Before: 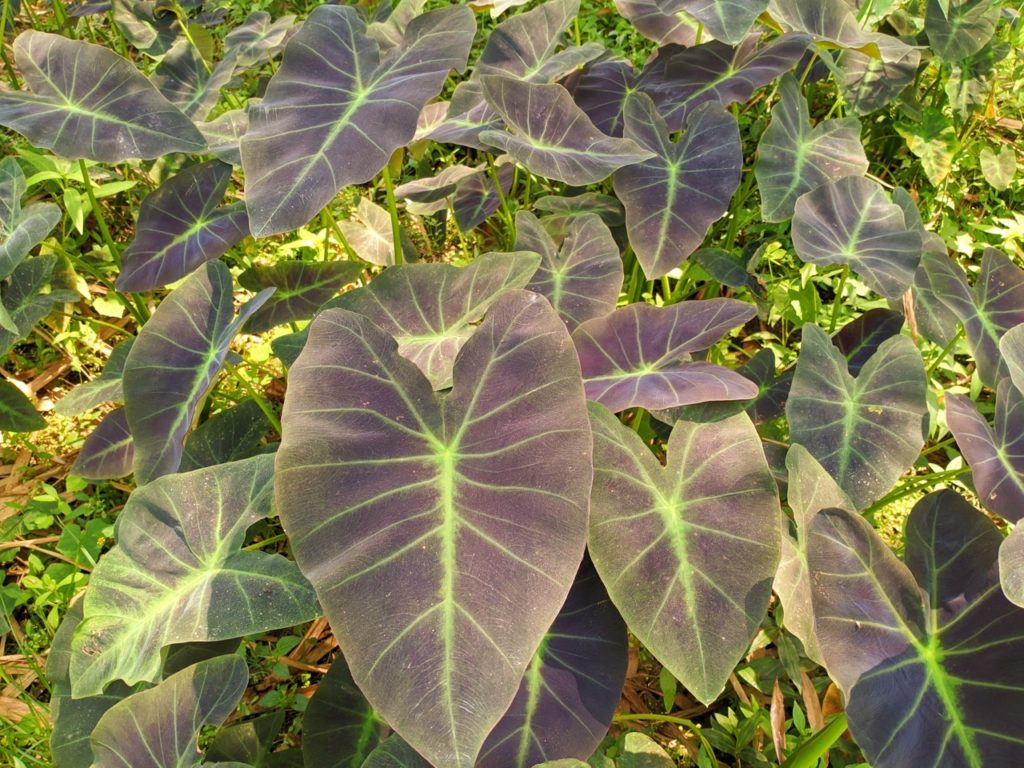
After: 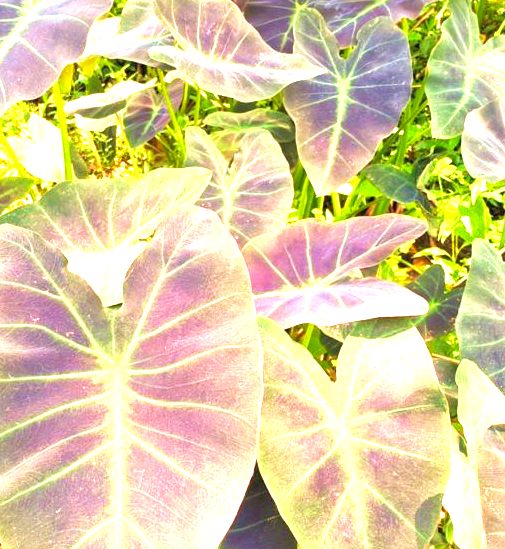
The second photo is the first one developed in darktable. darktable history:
crop: left 32.315%, top 10.943%, right 18.352%, bottom 17.521%
contrast brightness saturation: saturation 0.181
velvia: strength 35.91%
exposure: black level correction 0, exposure 1.92 EV, compensate exposure bias true, compensate highlight preservation false
